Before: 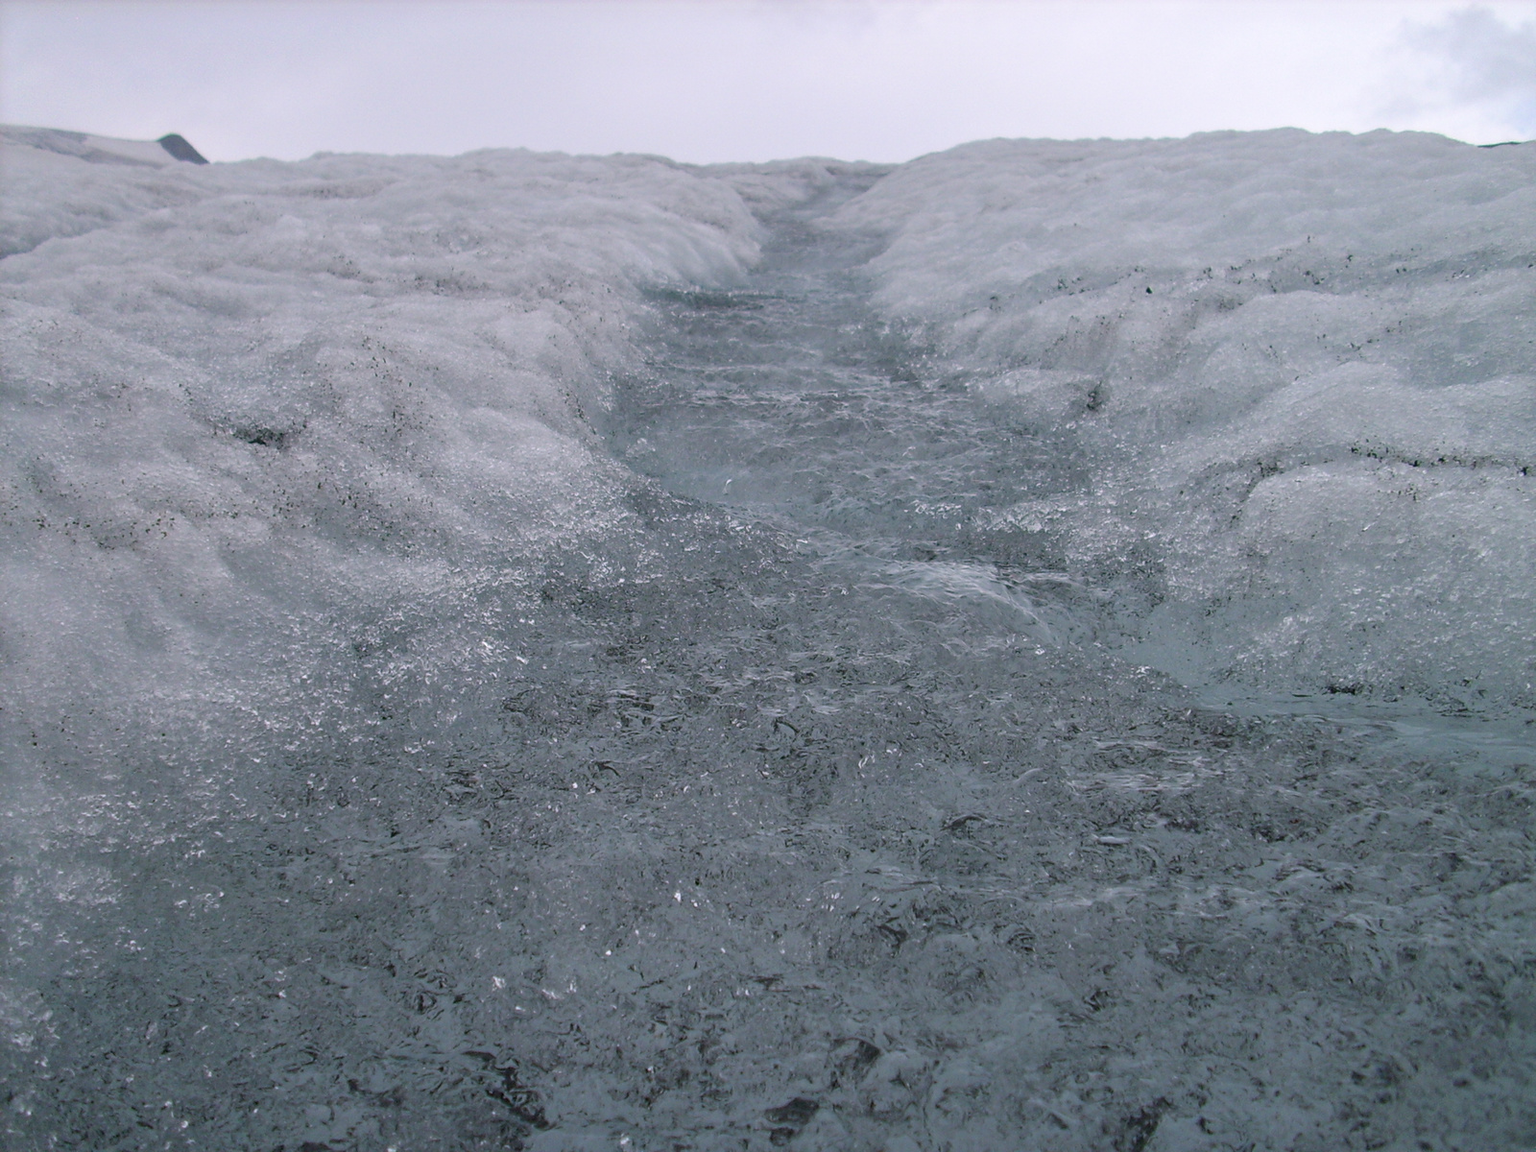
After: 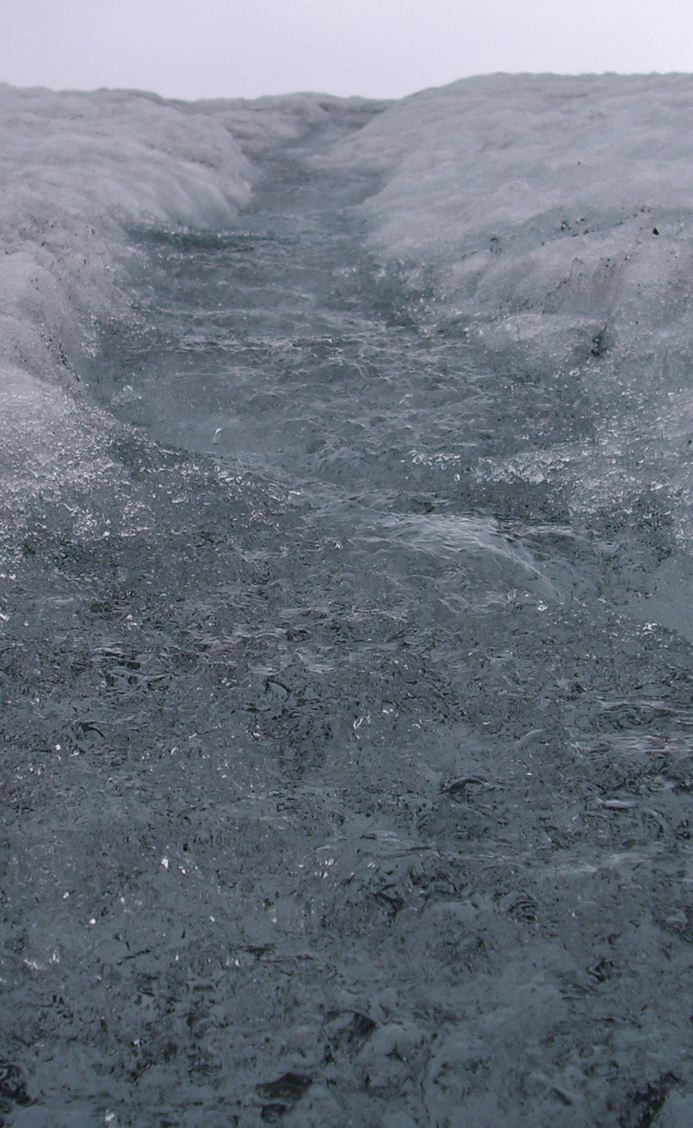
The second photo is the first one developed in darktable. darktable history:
color correction: highlights b* 0.042
crop: left 33.87%, top 5.993%, right 22.807%
contrast brightness saturation: brightness -0.098
